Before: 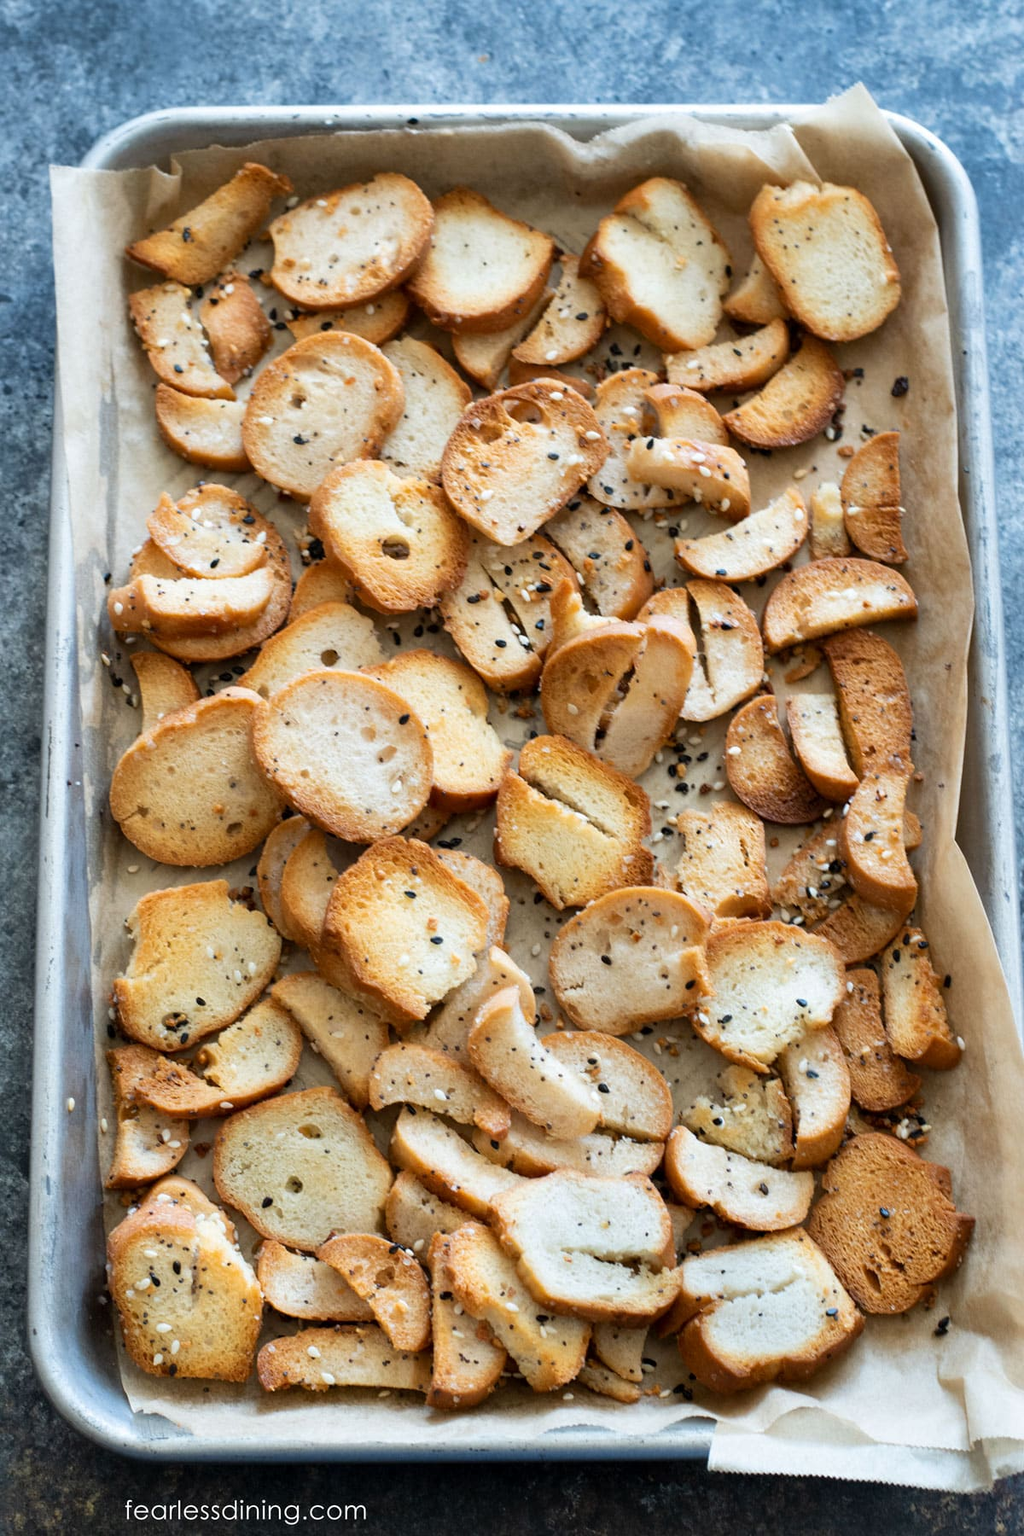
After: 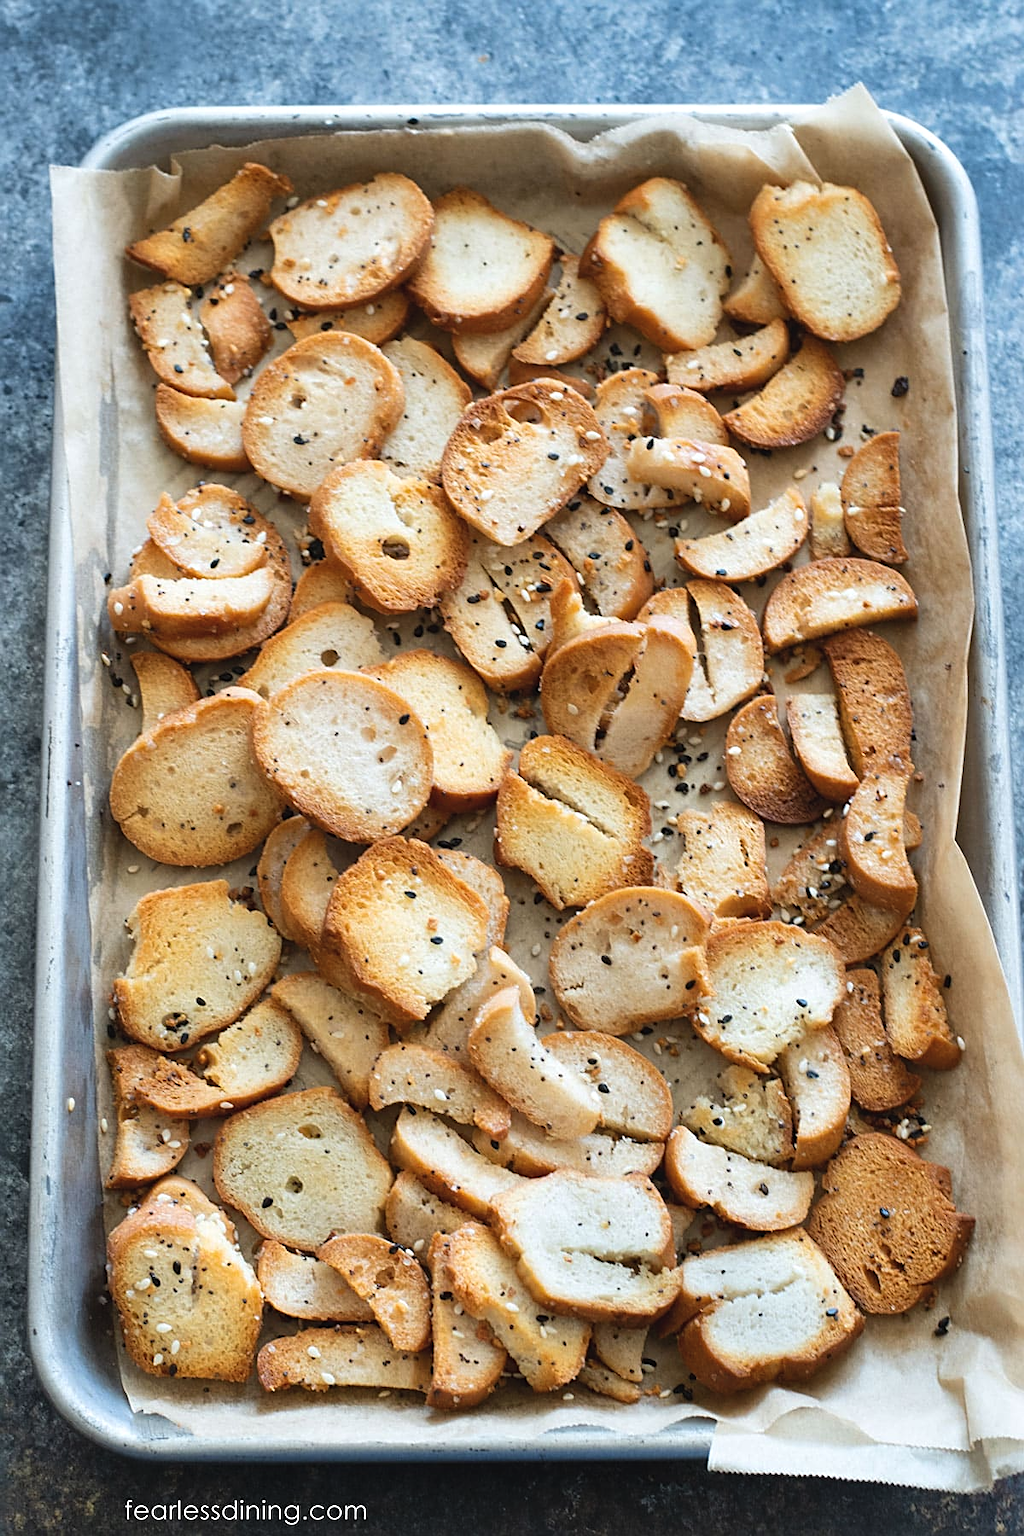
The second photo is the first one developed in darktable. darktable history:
exposure: black level correction -0.005, exposure 0.054 EV, compensate highlight preservation false
sharpen: amount 0.55
